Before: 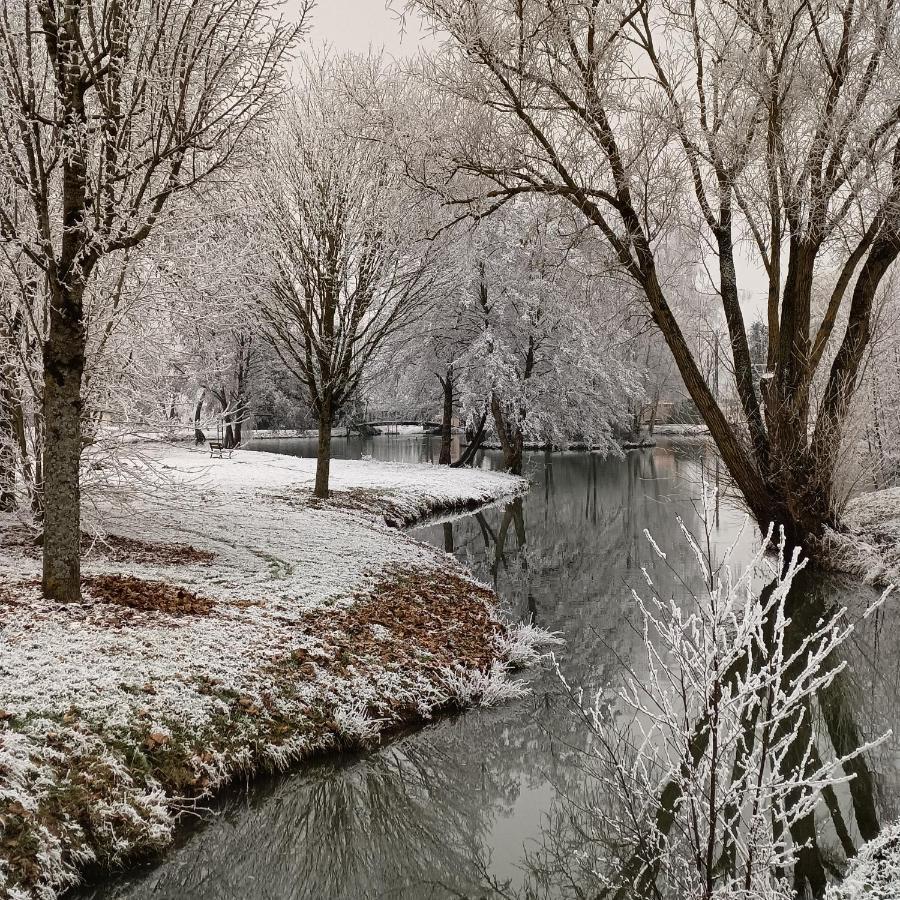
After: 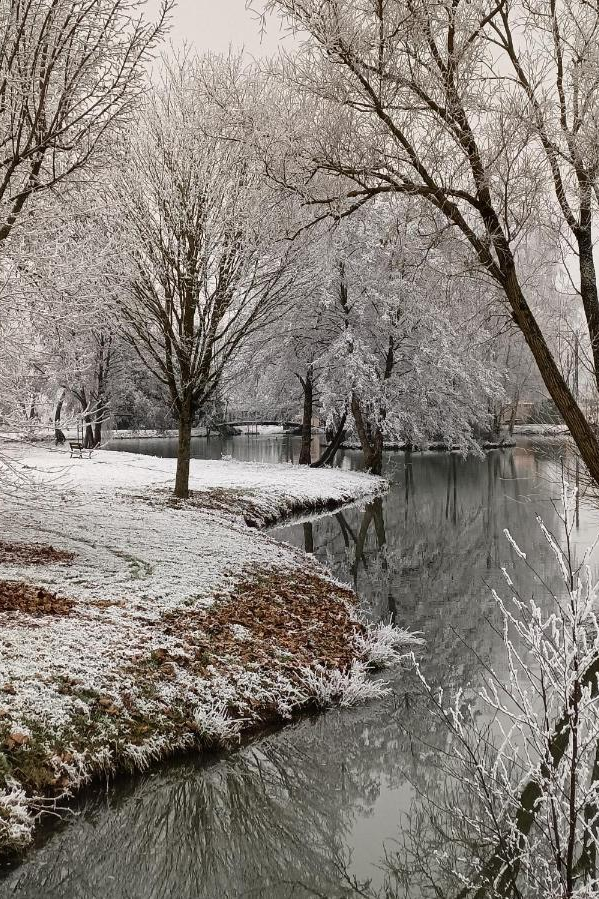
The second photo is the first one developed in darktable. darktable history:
crop and rotate: left 15.626%, right 17.742%
